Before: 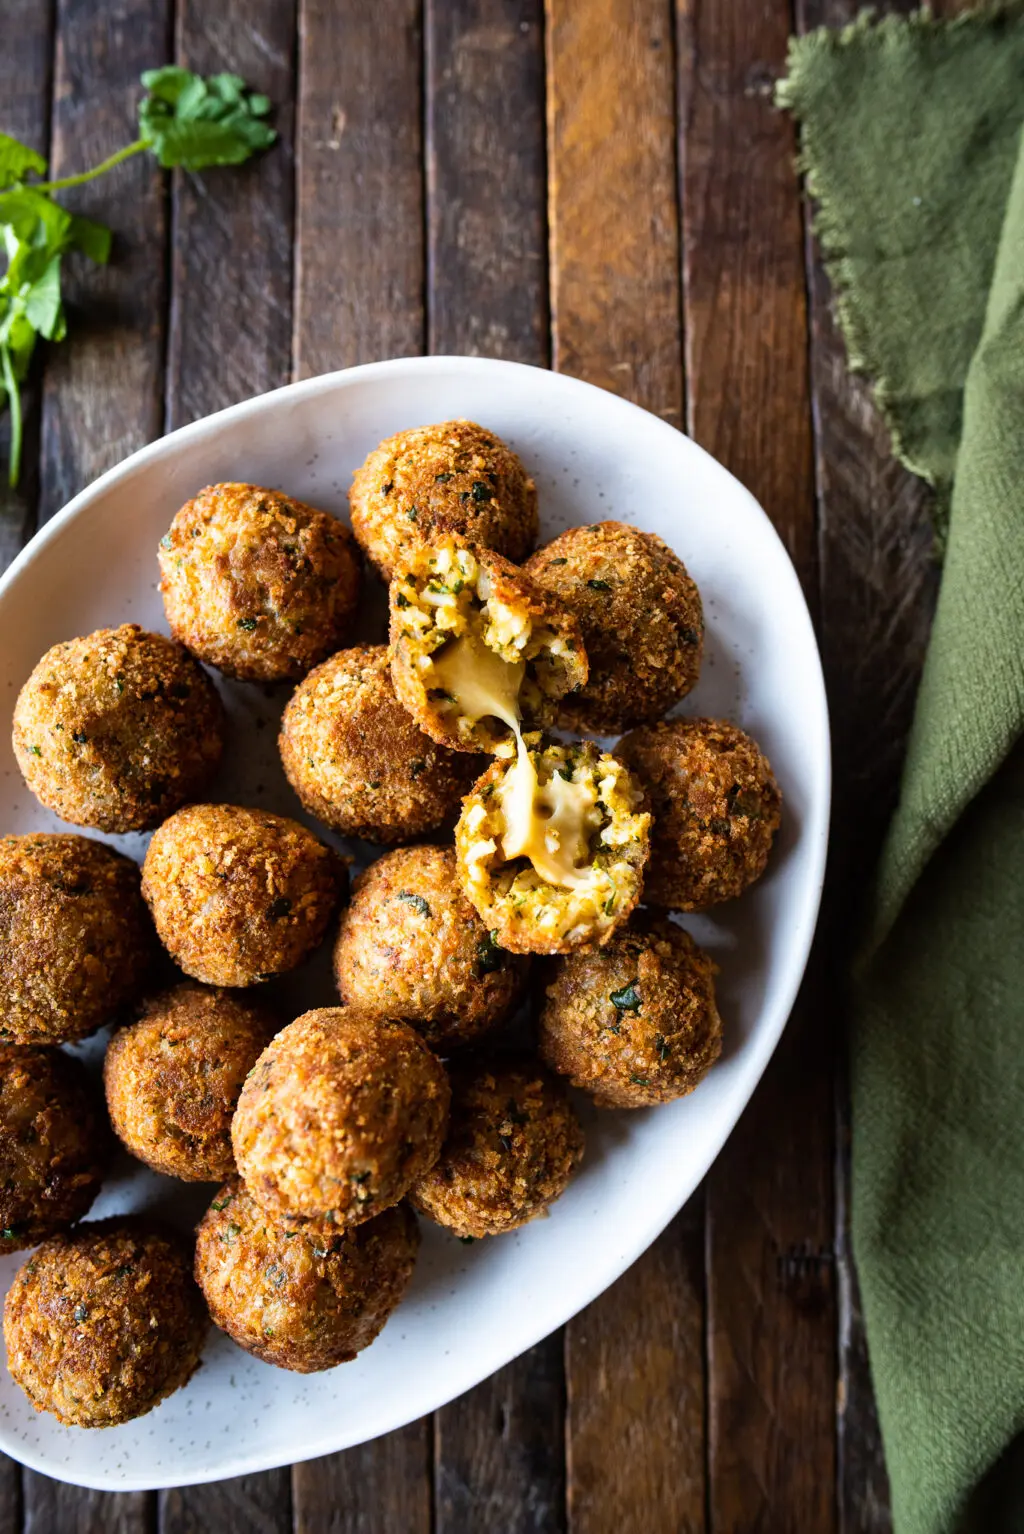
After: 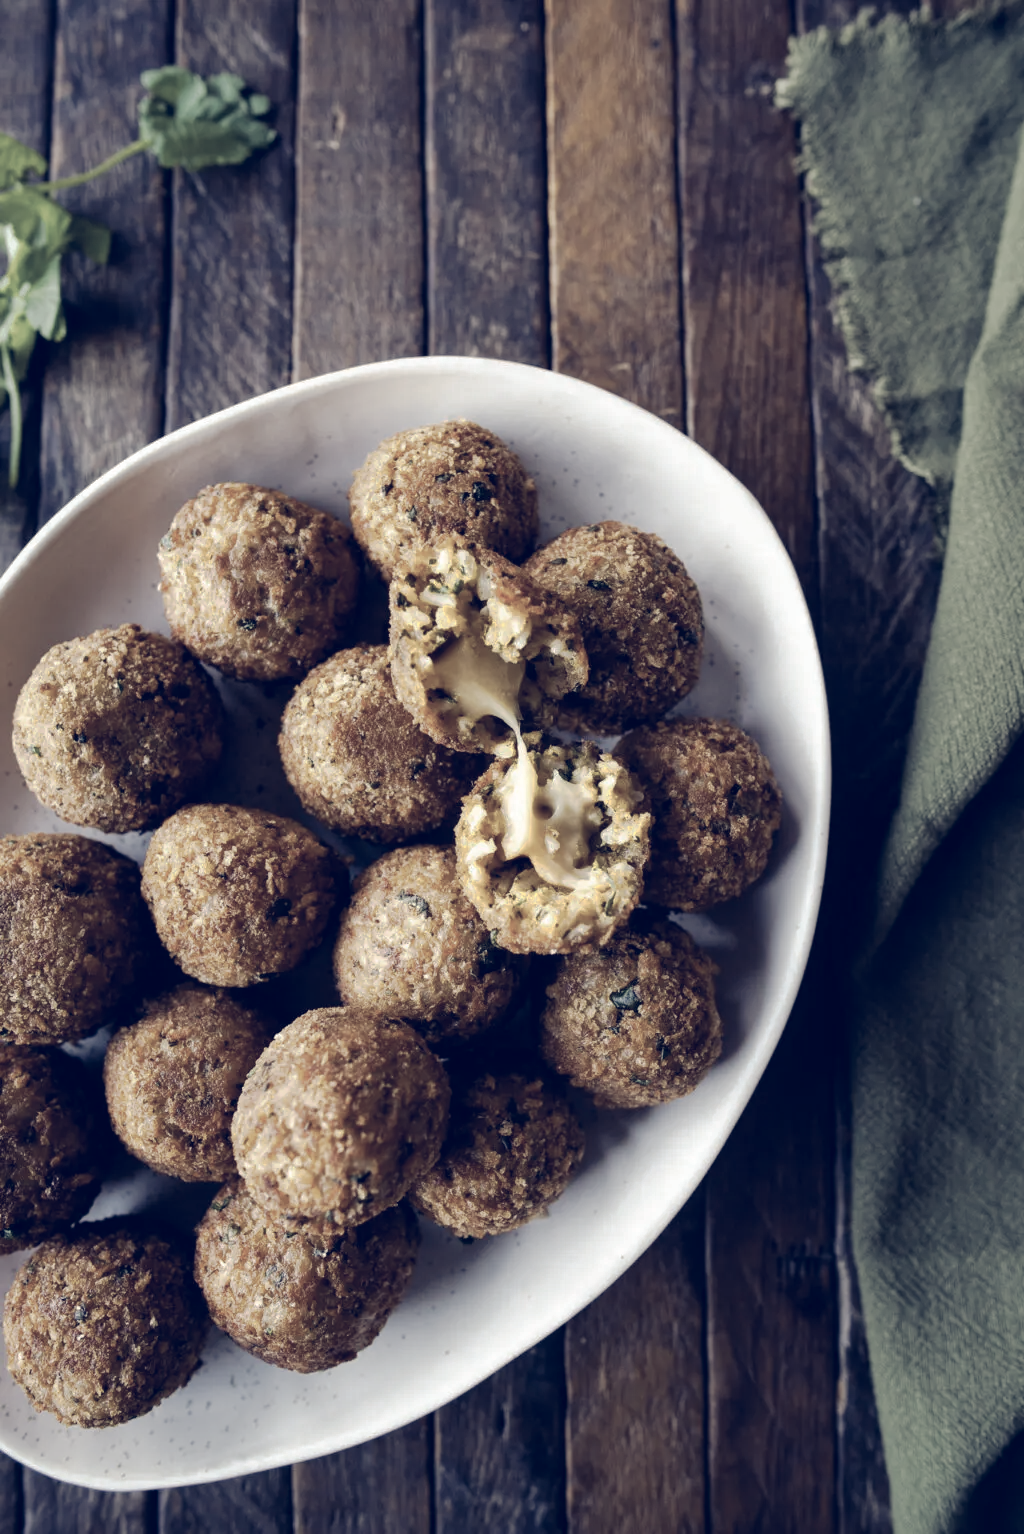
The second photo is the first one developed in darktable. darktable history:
tone curve: curves: ch0 [(0, 0) (0.003, 0.003) (0.011, 0.011) (0.025, 0.025) (0.044, 0.044) (0.069, 0.068) (0.1, 0.098) (0.136, 0.134) (0.177, 0.175) (0.224, 0.221) (0.277, 0.273) (0.335, 0.33) (0.399, 0.393) (0.468, 0.461) (0.543, 0.534) (0.623, 0.614) (0.709, 0.69) (0.801, 0.752) (0.898, 0.835) (1, 1)], preserve colors none
color look up table: target L [79.41, 68.15, 58.88, 46.09, 200.08, 100.29, 87.07, 80.38, 62.97, 62.95, 58.1, 56.02, 56.93, 38.51, 57.28, 56.53, 48.92, 40.72, 37.93, 22.91, 63.07, 68.26, 51.94, 52.38, 0 ×25], target a [1.501, -7.934, -13.79, -4.807, 0, -0.039, 0.699, 1.514, 6.825, 7.781, 14.49, 1.293, 20.44, 8.968, 4.42, 19.47, 4.694, 1.705, 11.76, 2.978, -8.422, 1.247, -7.453, 0.082, 0 ×25], target b [3.33, 17.87, 8.012, 2.892, 0, 0.486, 5.777, 30, 22.7, 6.853, 20.47, -1.338, 6.386, -0.546, -8.515, -3.803, -21.16, -7.123, -16.05, -16.57, -0.062, 1.277, -13.31, -11.44, 0 ×25], num patches 24
